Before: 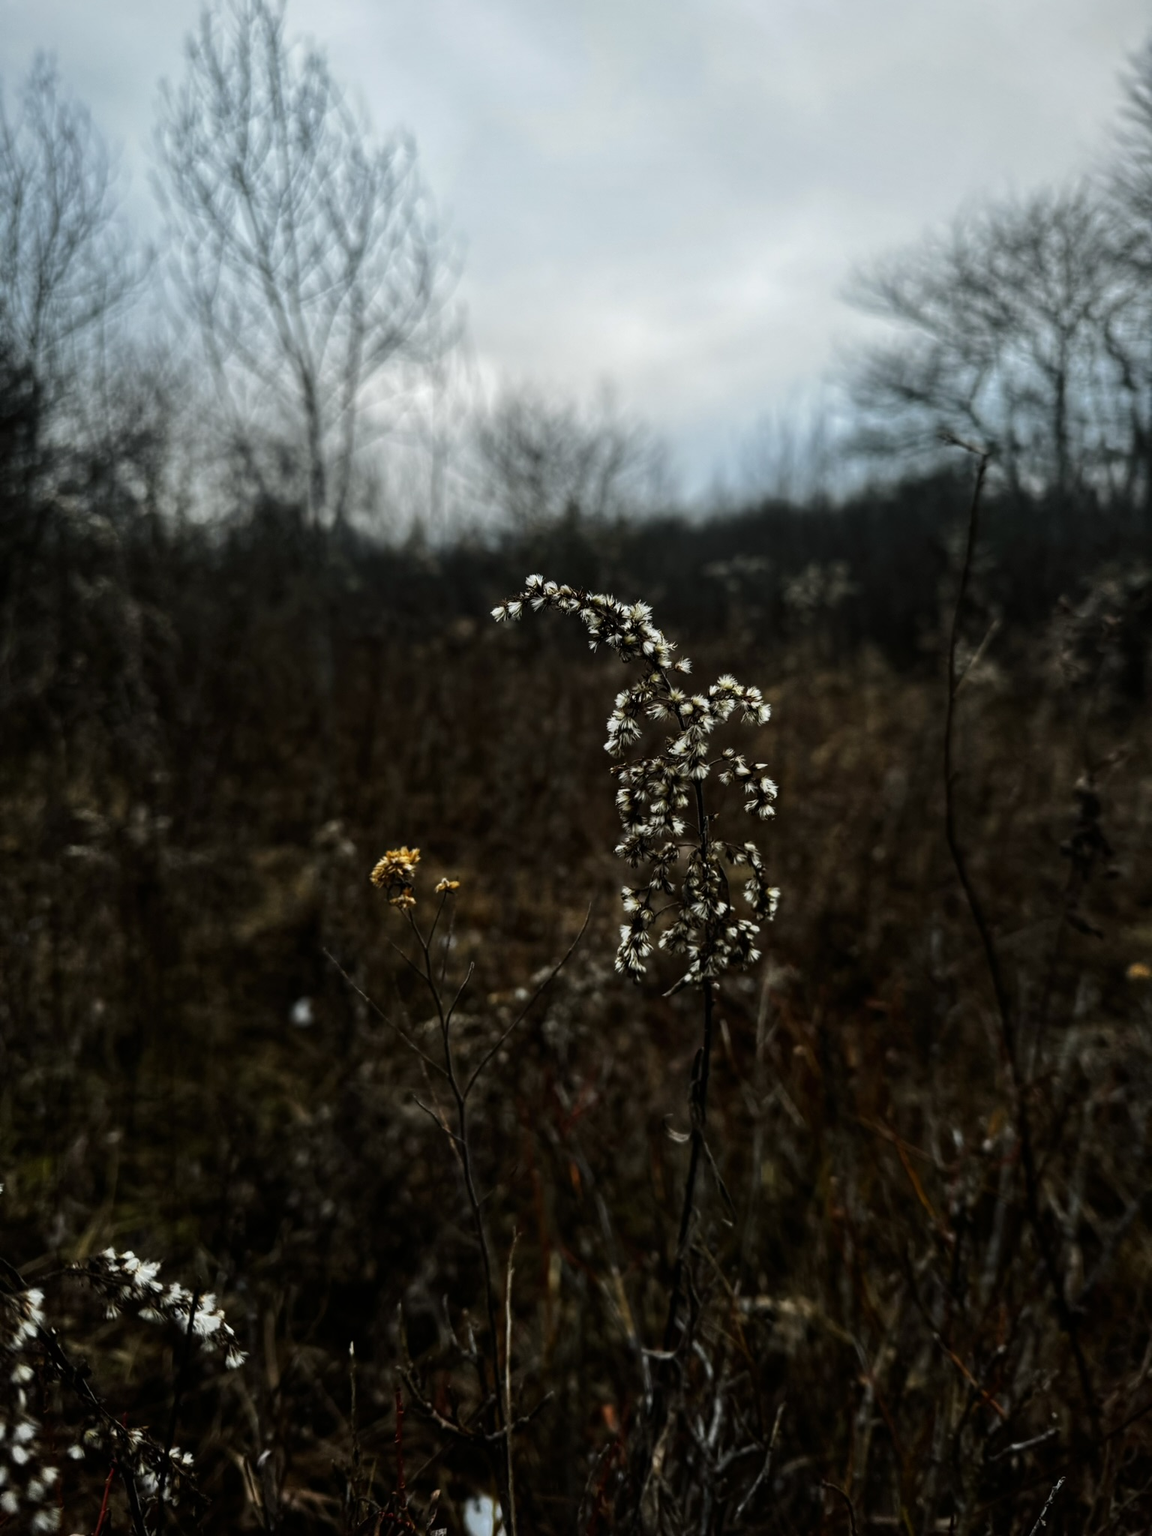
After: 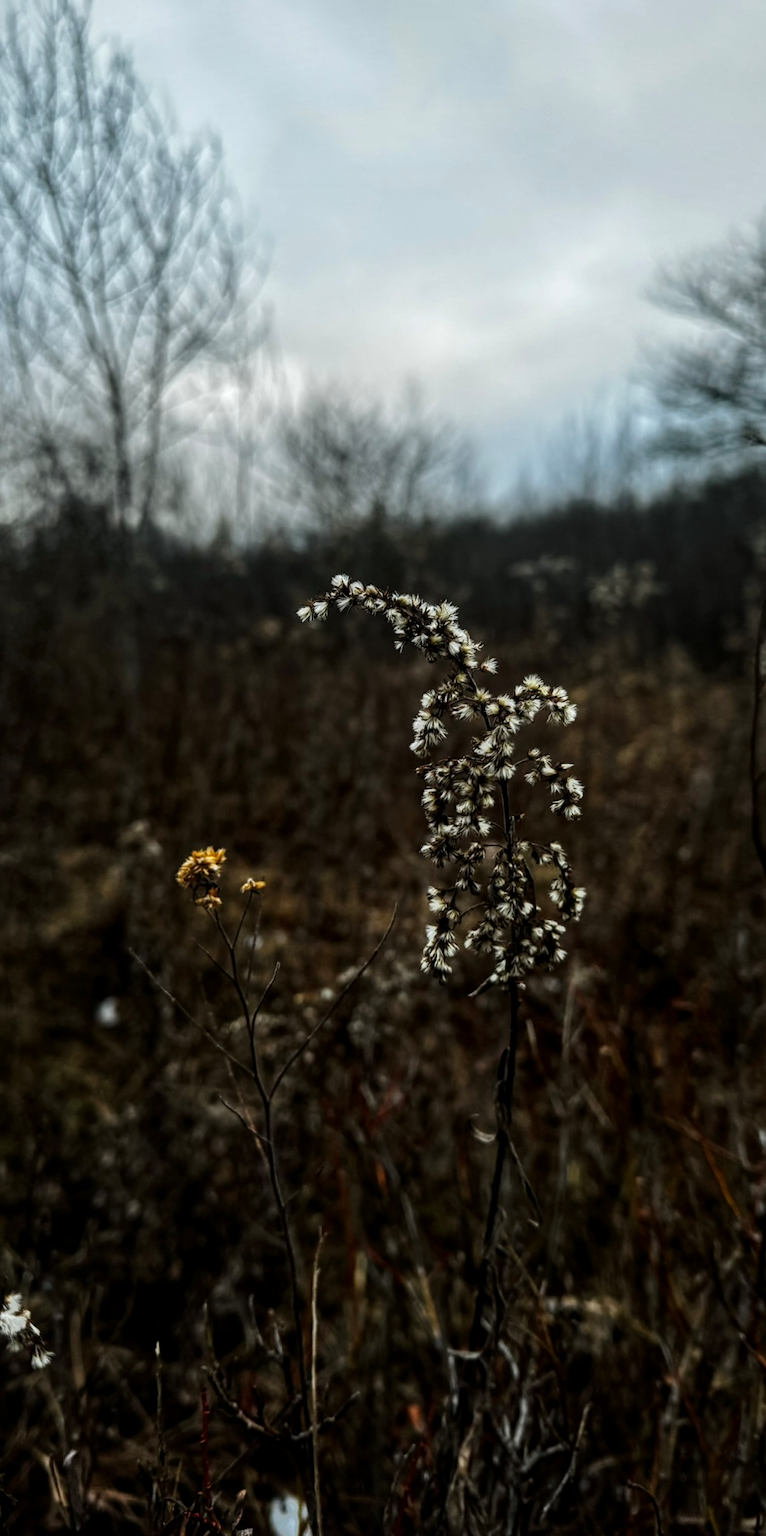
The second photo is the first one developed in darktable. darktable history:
local contrast: on, module defaults
crop: left 16.899%, right 16.556%
